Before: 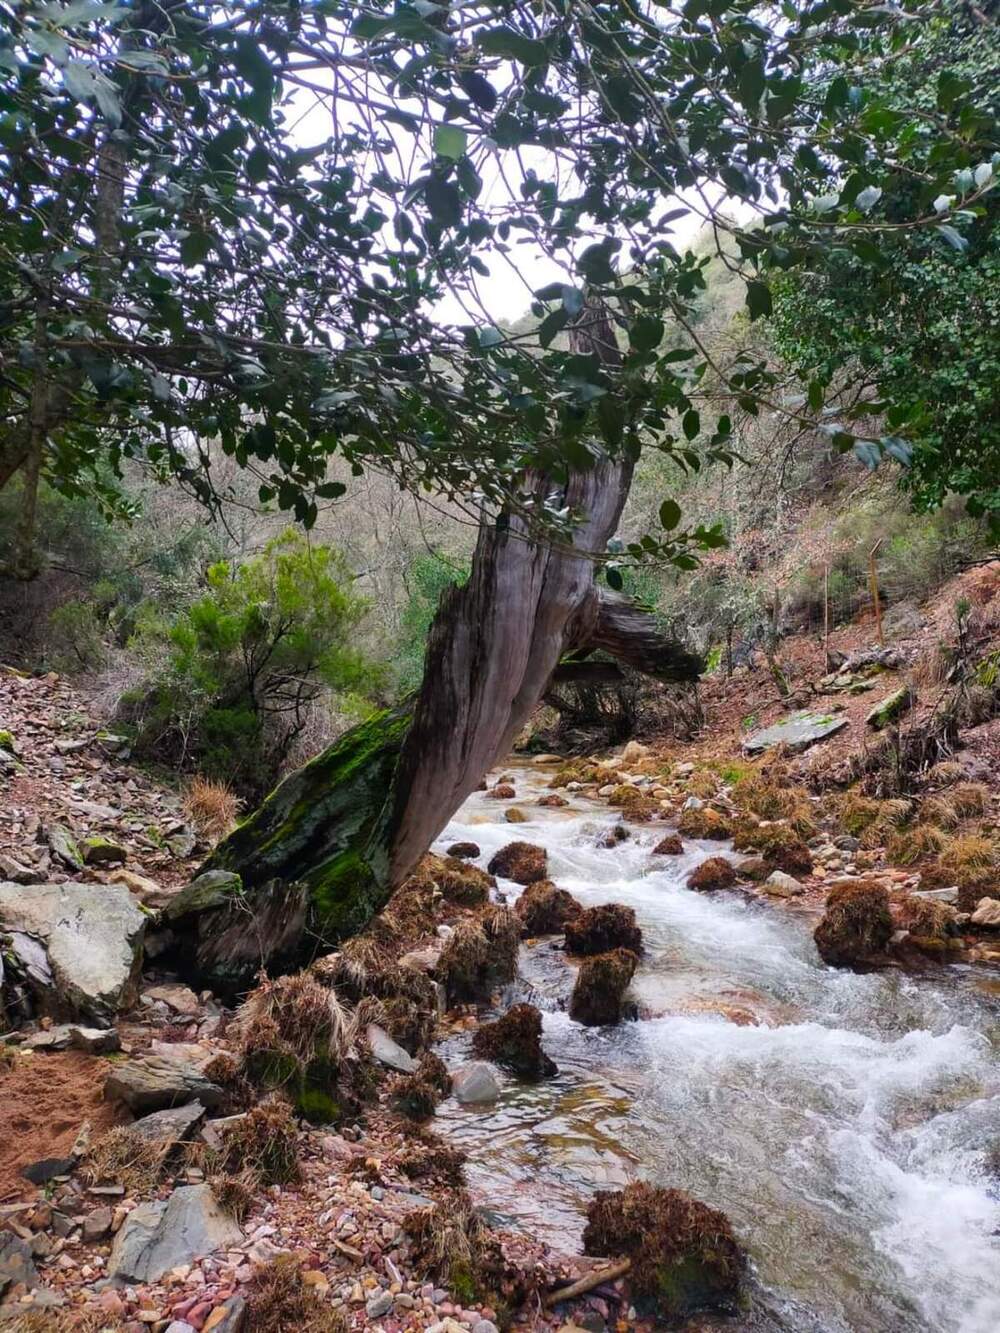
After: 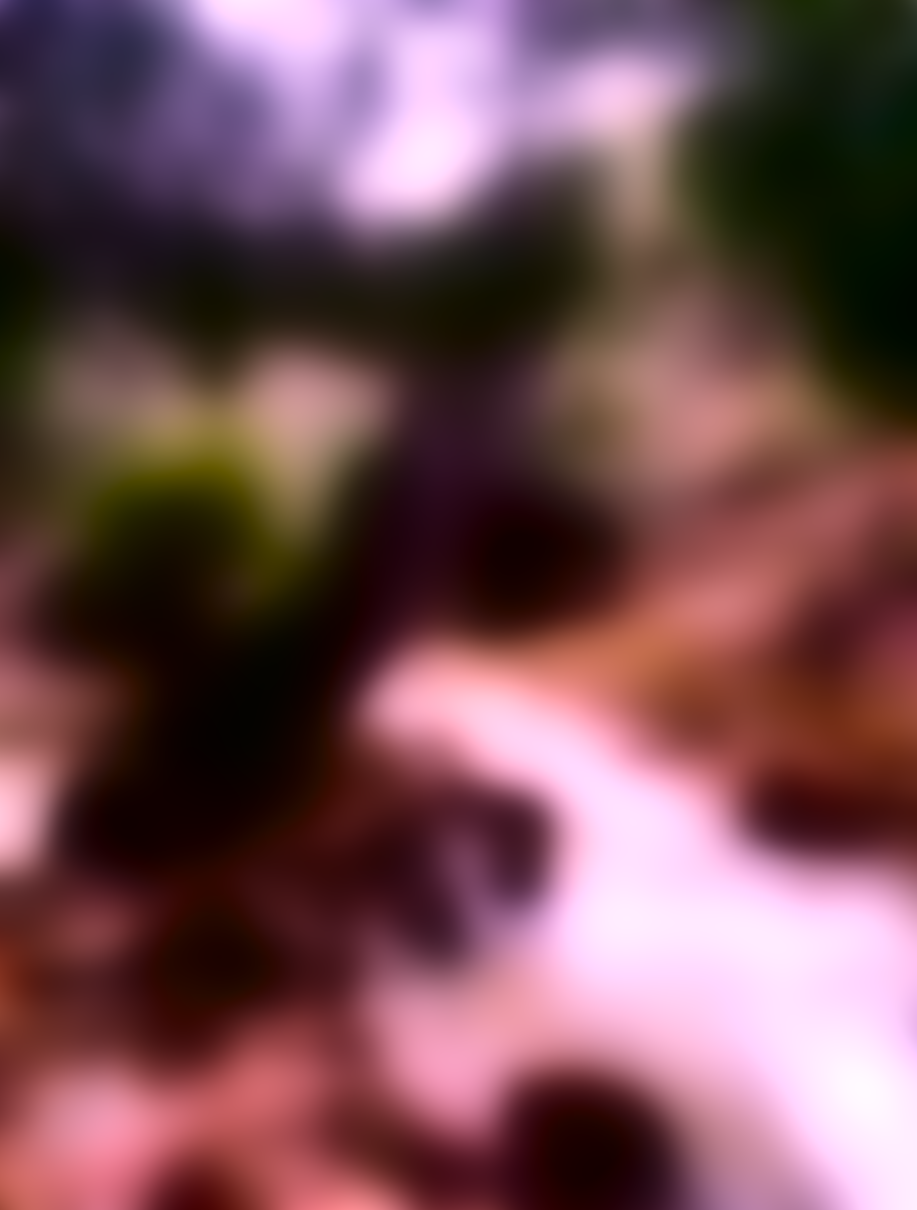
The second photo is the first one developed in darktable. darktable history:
white balance: red 1.188, blue 1.11
exposure: black level correction 0.001, exposure 0.675 EV, compensate highlight preservation false
lowpass: radius 31.92, contrast 1.72, brightness -0.98, saturation 0.94
velvia: on, module defaults
sharpen: on, module defaults
crop and rotate: left 8.262%, top 9.226%
color balance rgb: perceptual saturation grading › global saturation 30%, global vibrance 20%
